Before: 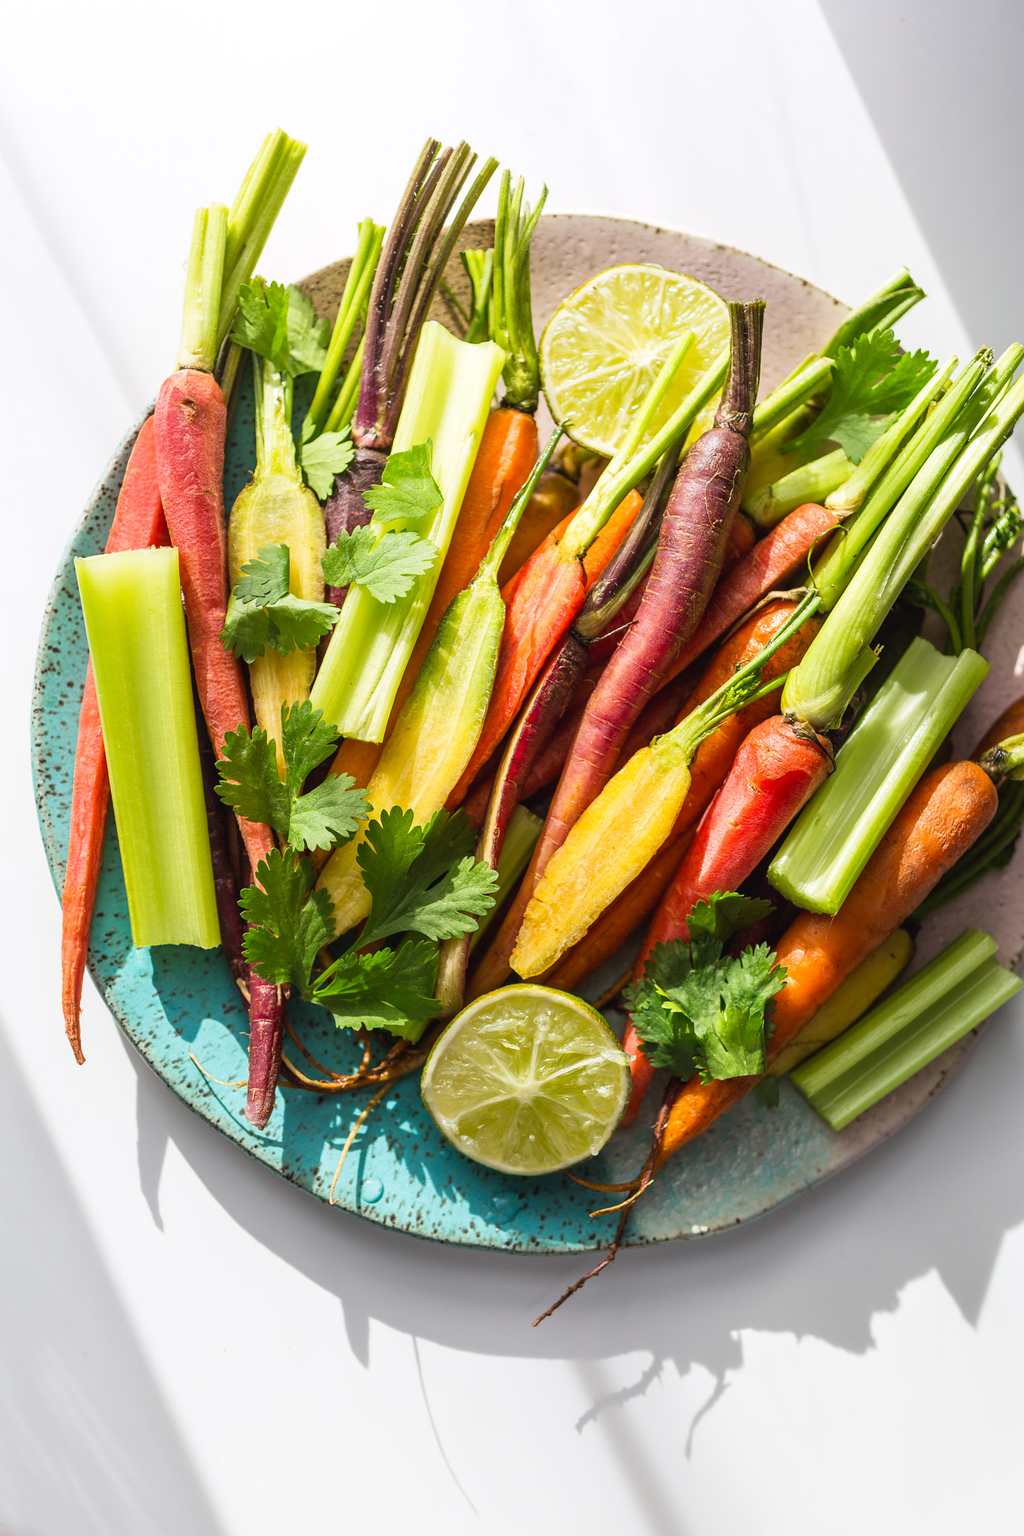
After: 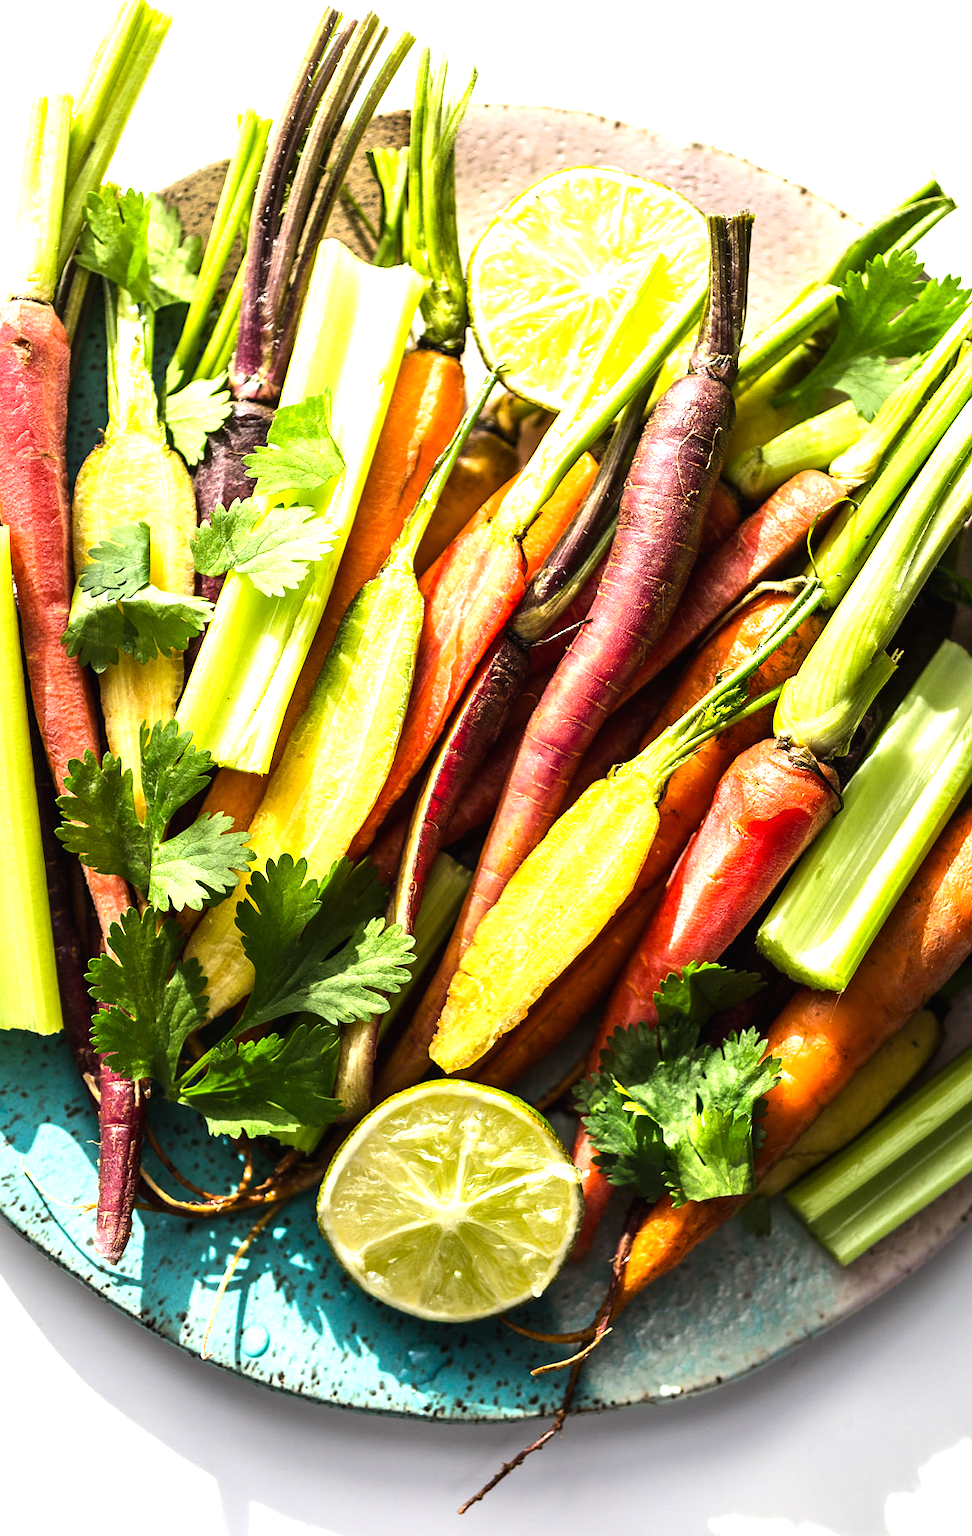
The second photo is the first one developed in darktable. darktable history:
crop: left 16.768%, top 8.653%, right 8.362%, bottom 12.485%
tone equalizer: -8 EV -1.08 EV, -7 EV -1.01 EV, -6 EV -0.867 EV, -5 EV -0.578 EV, -3 EV 0.578 EV, -2 EV 0.867 EV, -1 EV 1.01 EV, +0 EV 1.08 EV, edges refinement/feathering 500, mask exposure compensation -1.57 EV, preserve details no
